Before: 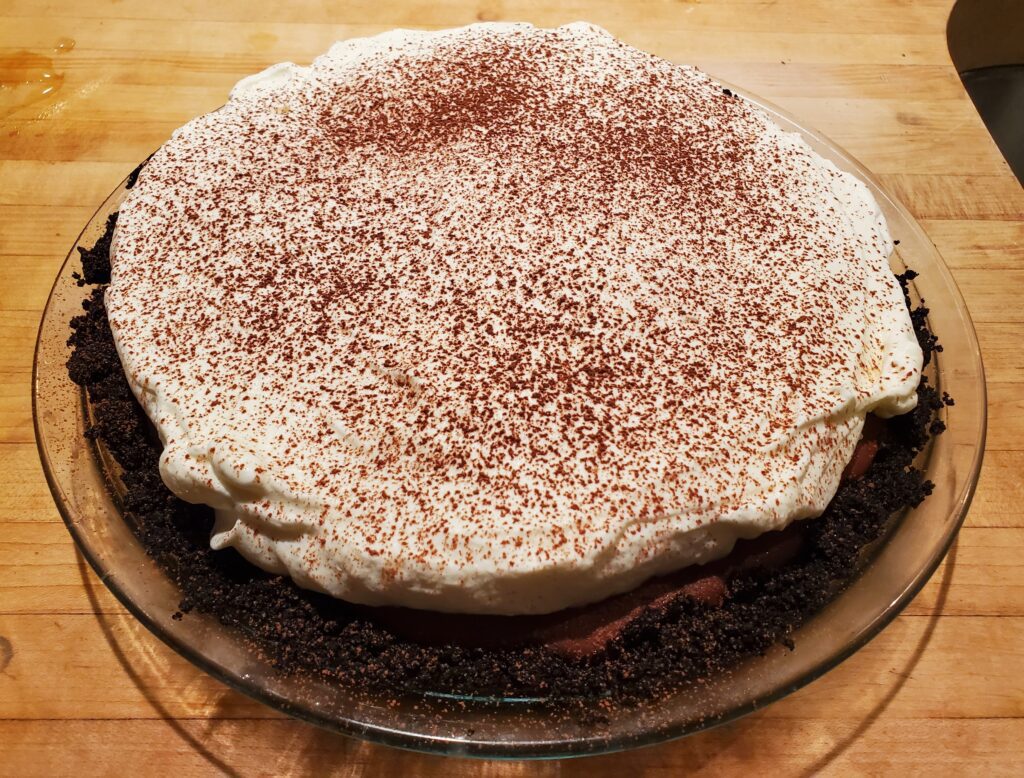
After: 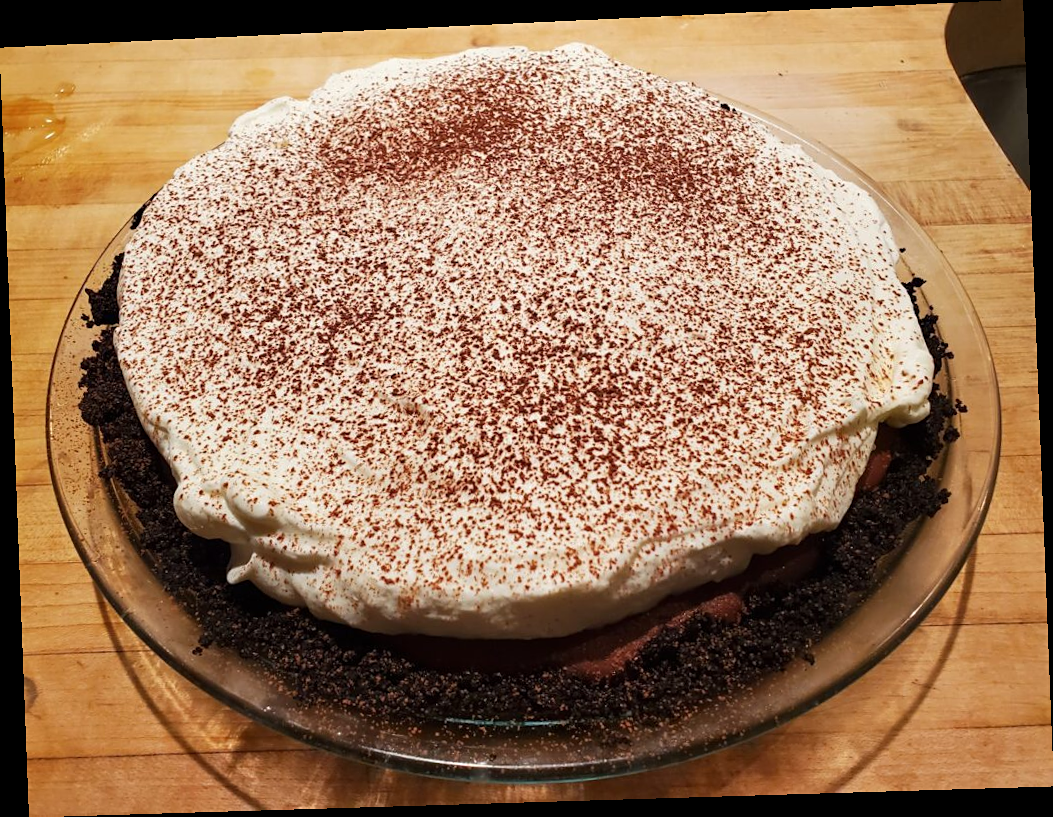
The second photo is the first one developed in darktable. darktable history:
sharpen: amount 0.2
rotate and perspective: rotation -2.22°, lens shift (horizontal) -0.022, automatic cropping off
